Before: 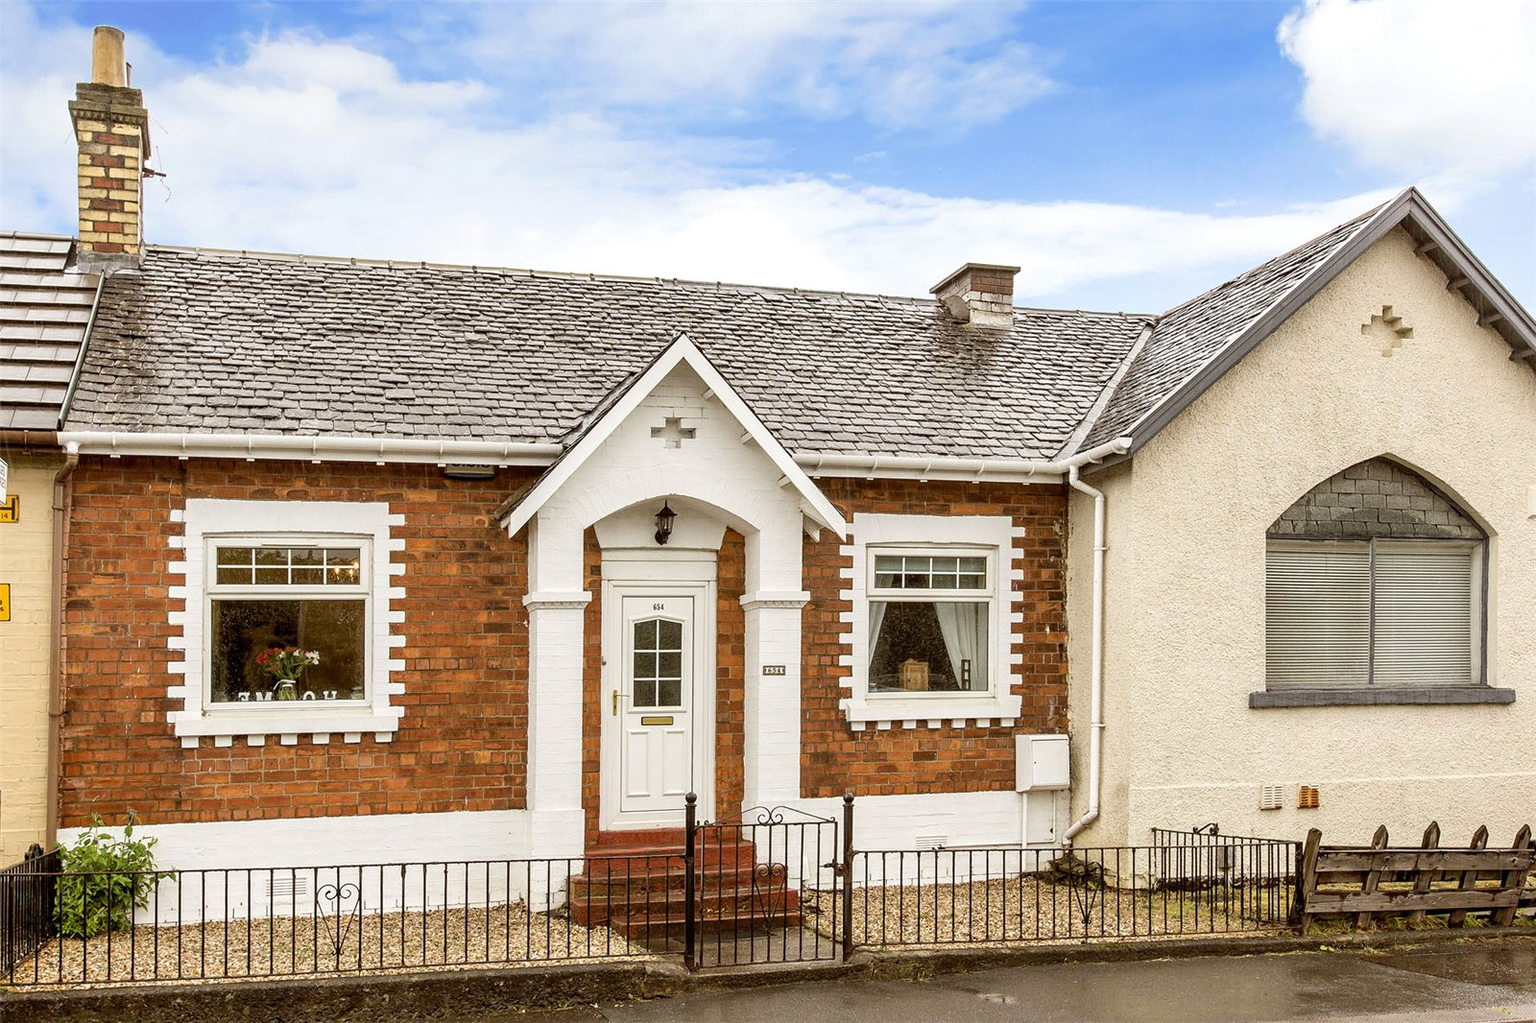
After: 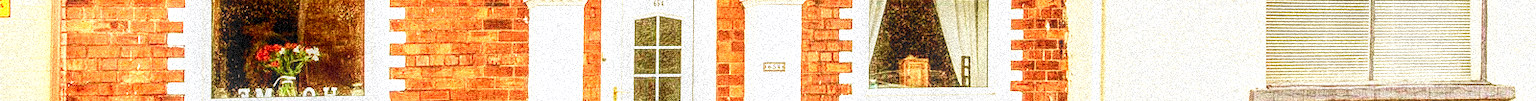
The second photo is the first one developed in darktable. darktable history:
crop and rotate: top 59.084%, bottom 30.916%
tone curve: curves: ch0 [(0, 0) (0.051, 0.047) (0.102, 0.099) (0.258, 0.29) (0.442, 0.527) (0.695, 0.804) (0.88, 0.952) (1, 1)]; ch1 [(0, 0) (0.339, 0.298) (0.402, 0.363) (0.444, 0.415) (0.485, 0.469) (0.494, 0.493) (0.504, 0.501) (0.525, 0.534) (0.555, 0.593) (0.594, 0.648) (1, 1)]; ch2 [(0, 0) (0.48, 0.48) (0.504, 0.5) (0.535, 0.557) (0.581, 0.623) (0.649, 0.683) (0.824, 0.815) (1, 1)], color space Lab, independent channels, preserve colors none
grain: coarseness 46.9 ISO, strength 50.21%, mid-tones bias 0%
base curve: curves: ch0 [(0, 0) (0.007, 0.004) (0.027, 0.03) (0.046, 0.07) (0.207, 0.54) (0.442, 0.872) (0.673, 0.972) (1, 1)], preserve colors none
tone equalizer: on, module defaults
local contrast: highlights 66%, shadows 33%, detail 166%, midtone range 0.2
